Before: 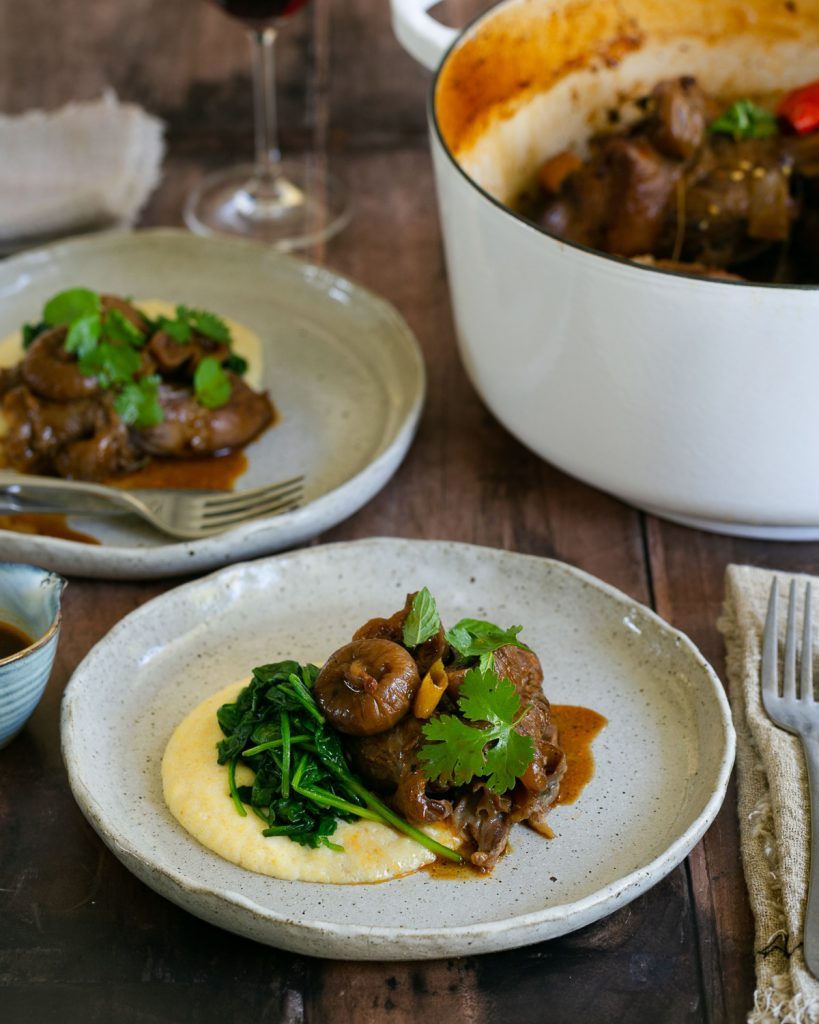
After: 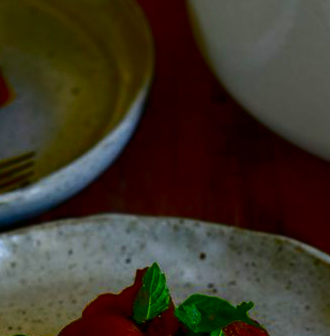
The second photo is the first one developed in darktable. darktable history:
contrast brightness saturation: brightness -1, saturation 1
bloom: threshold 82.5%, strength 16.25%
shadows and highlights: shadows 20.55, highlights -20.99, soften with gaussian
rotate and perspective: lens shift (horizontal) -0.055, automatic cropping off
crop: left 31.751%, top 32.172%, right 27.8%, bottom 35.83%
